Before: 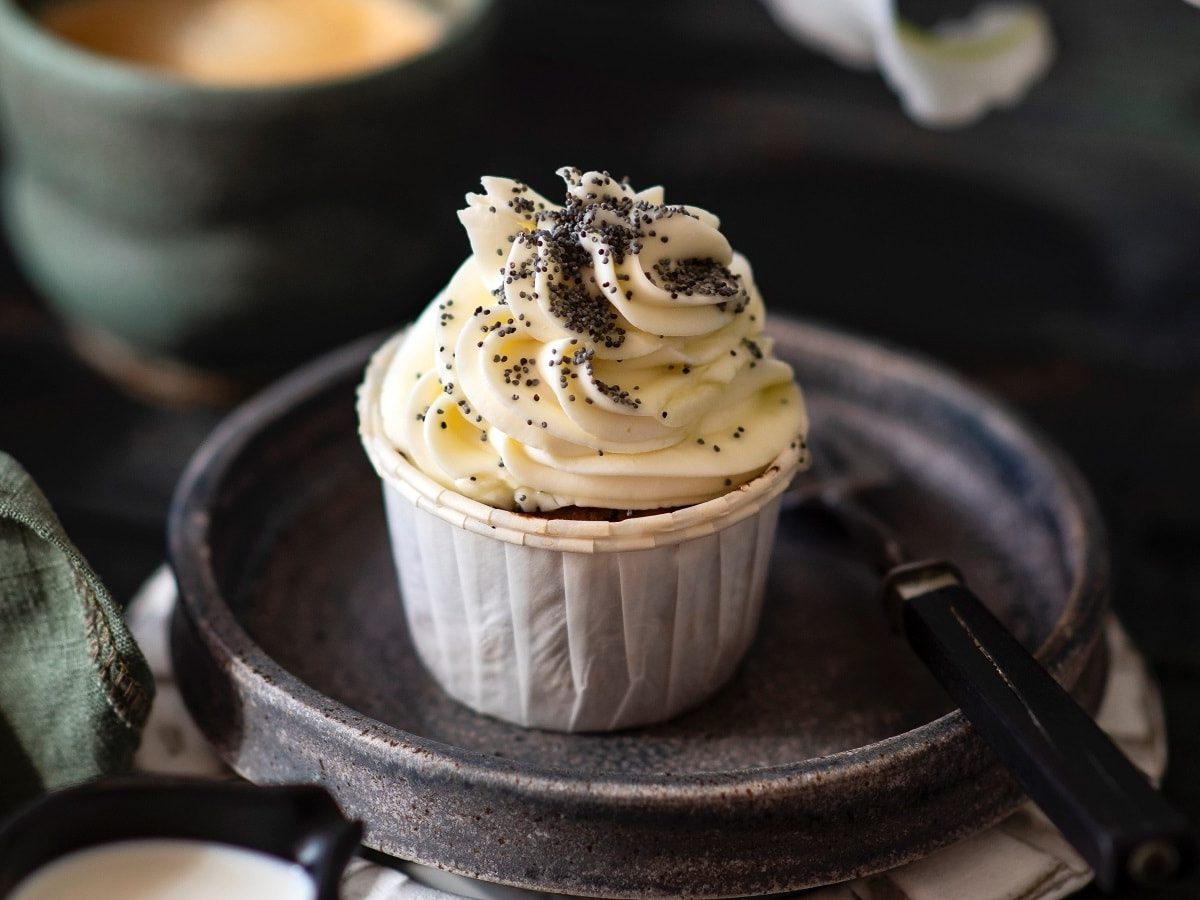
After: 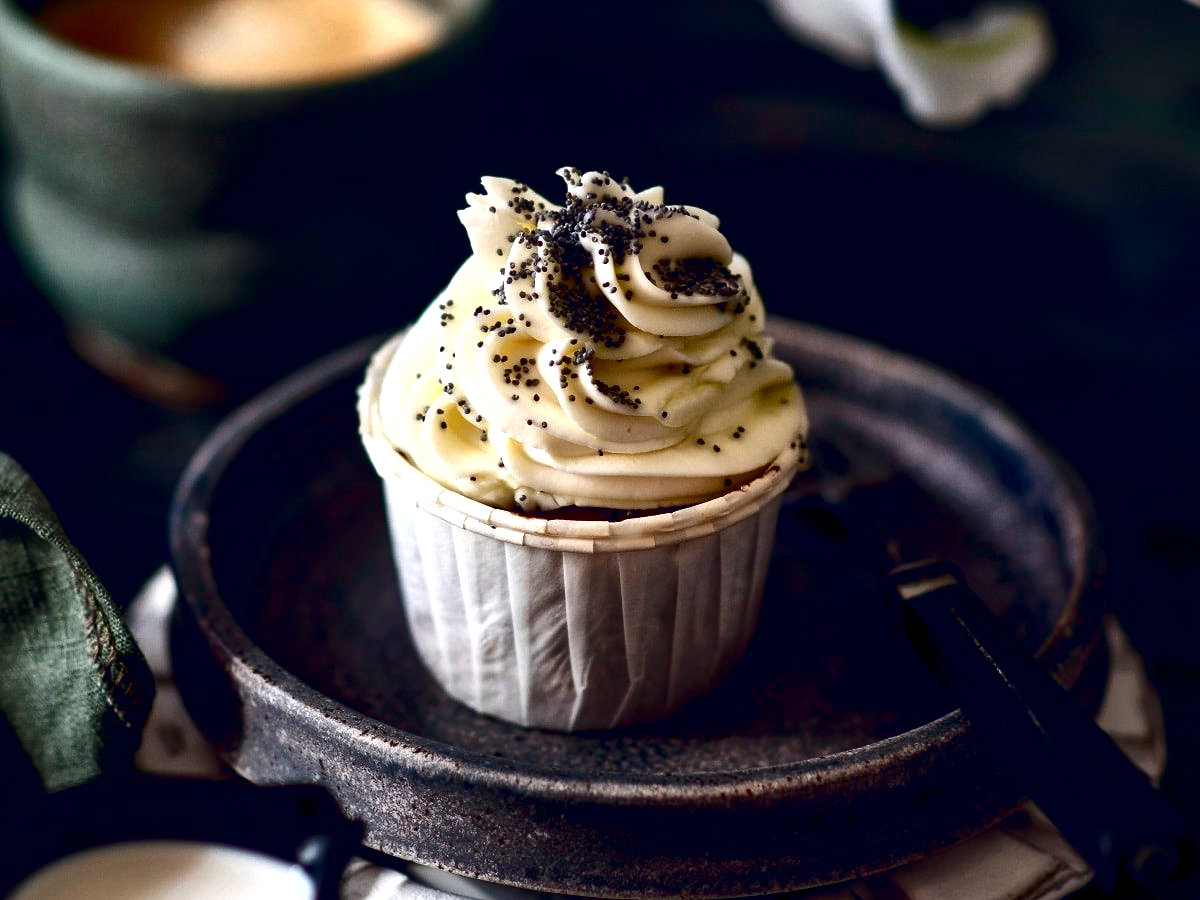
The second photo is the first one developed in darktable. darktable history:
contrast brightness saturation: contrast 0.1, brightness -0.27, saturation 0.142
shadows and highlights: radius 93.53, shadows -15.65, white point adjustment 0.288, highlights 32.25, compress 48.29%, soften with gaussian
color balance rgb: global offset › chroma 0.128%, global offset › hue 253.56°, perceptual saturation grading › global saturation 20%, perceptual saturation grading › highlights -49.695%, perceptual saturation grading › shadows 24.886%, perceptual brilliance grading › highlights 10.196%, perceptual brilliance grading › shadows -4.732%, global vibrance 6.051%
local contrast: mode bilateral grid, contrast 50, coarseness 50, detail 150%, midtone range 0.2
exposure: compensate highlight preservation false
